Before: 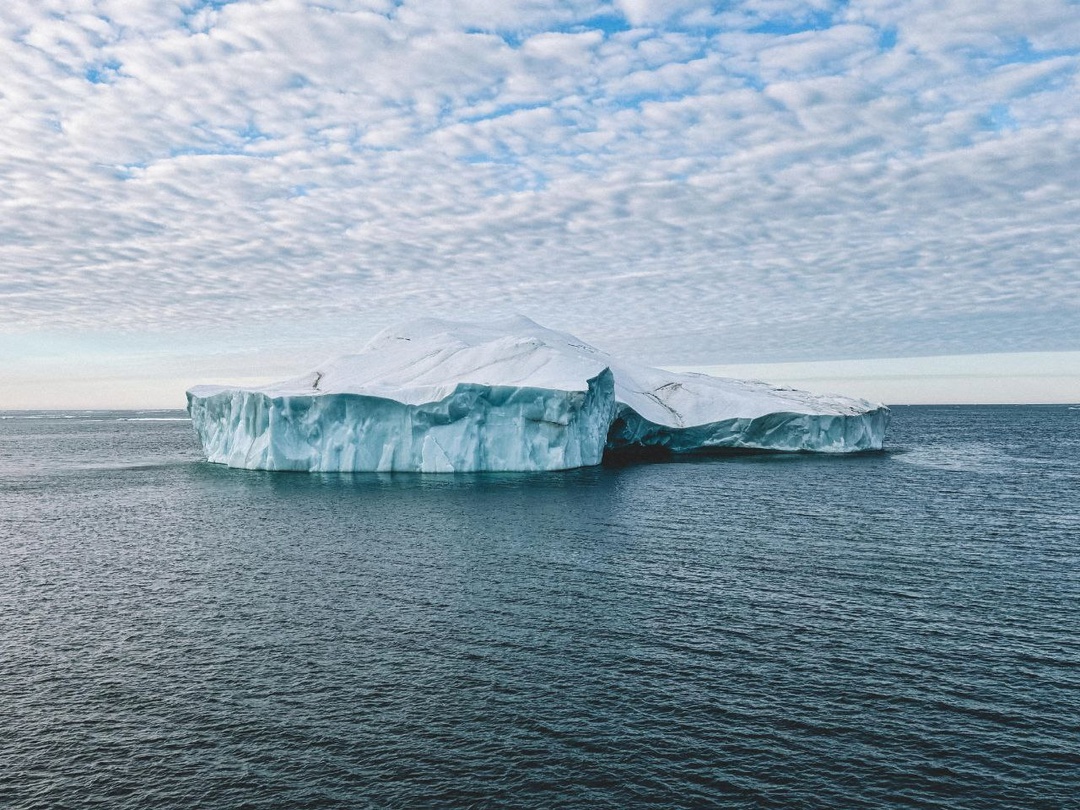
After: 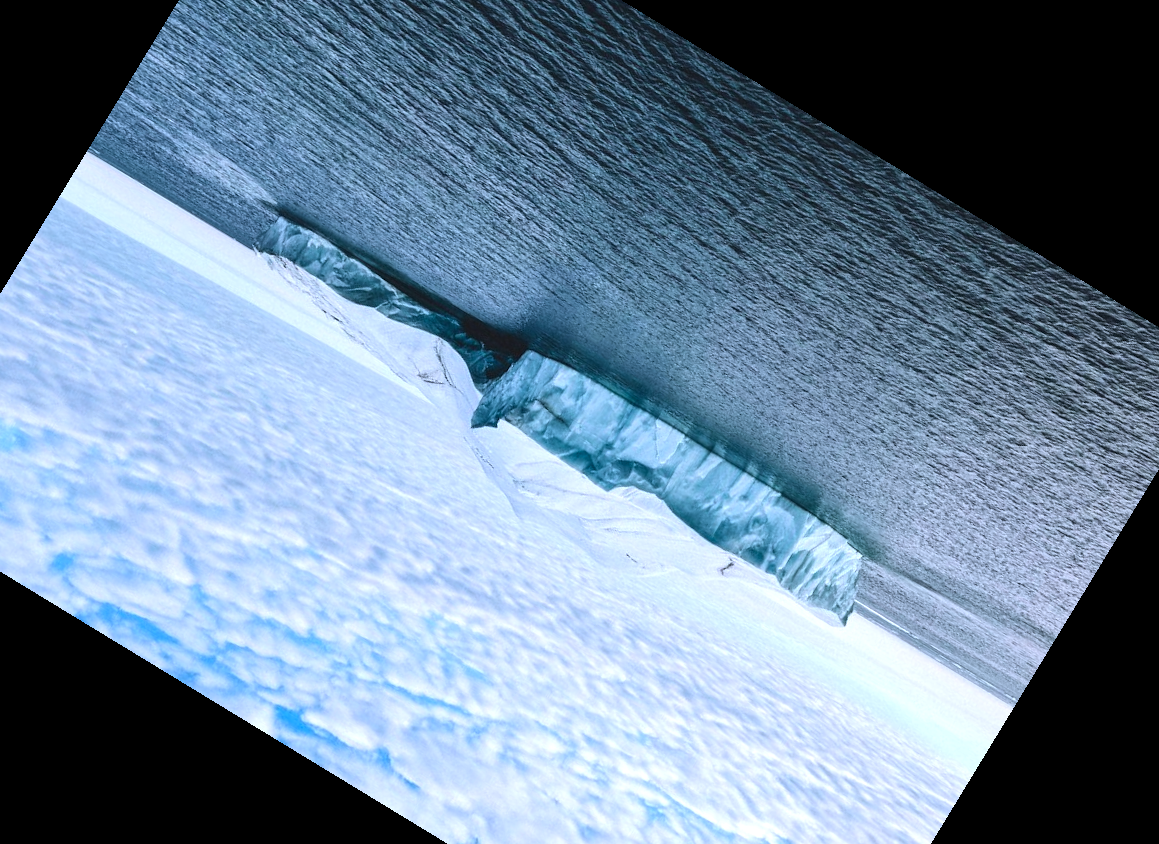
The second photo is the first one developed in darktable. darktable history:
color calibration: illuminant as shot in camera, x 0.37, y 0.382, temperature 4313.32 K
tone equalizer: -8 EV -0.417 EV, -7 EV -0.389 EV, -6 EV -0.333 EV, -5 EV -0.222 EV, -3 EV 0.222 EV, -2 EV 0.333 EV, -1 EV 0.389 EV, +0 EV 0.417 EV, edges refinement/feathering 500, mask exposure compensation -1.57 EV, preserve details no
crop and rotate: angle 148.68°, left 9.111%, top 15.603%, right 4.588%, bottom 17.041%
